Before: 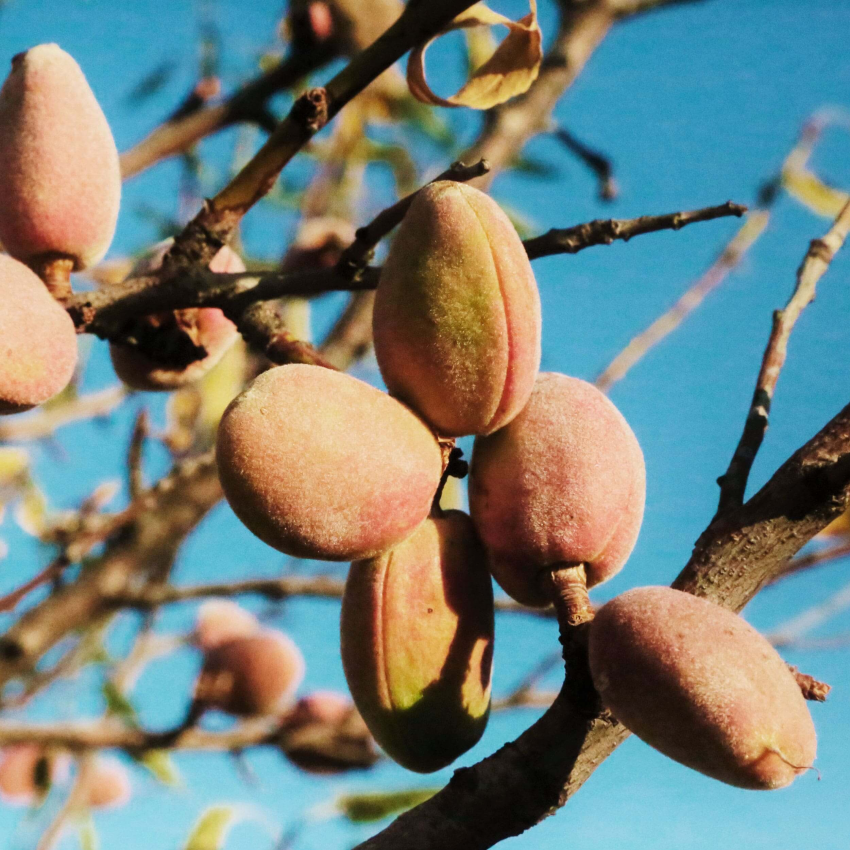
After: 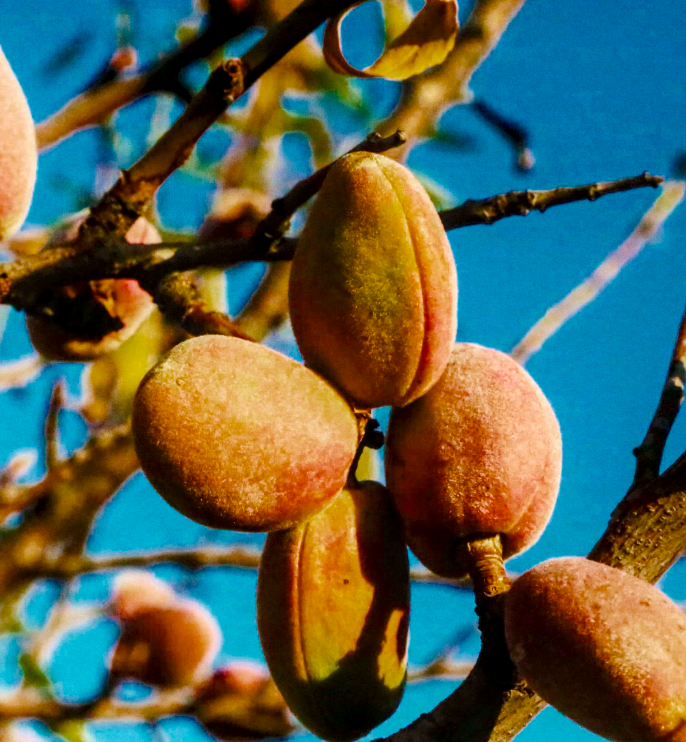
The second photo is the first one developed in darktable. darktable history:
crop: left 9.987%, top 3.487%, right 9.199%, bottom 9.177%
local contrast: detail 130%
color balance rgb: linear chroma grading › global chroma 15.132%, perceptual saturation grading › global saturation 30.481%, saturation formula JzAzBz (2021)
